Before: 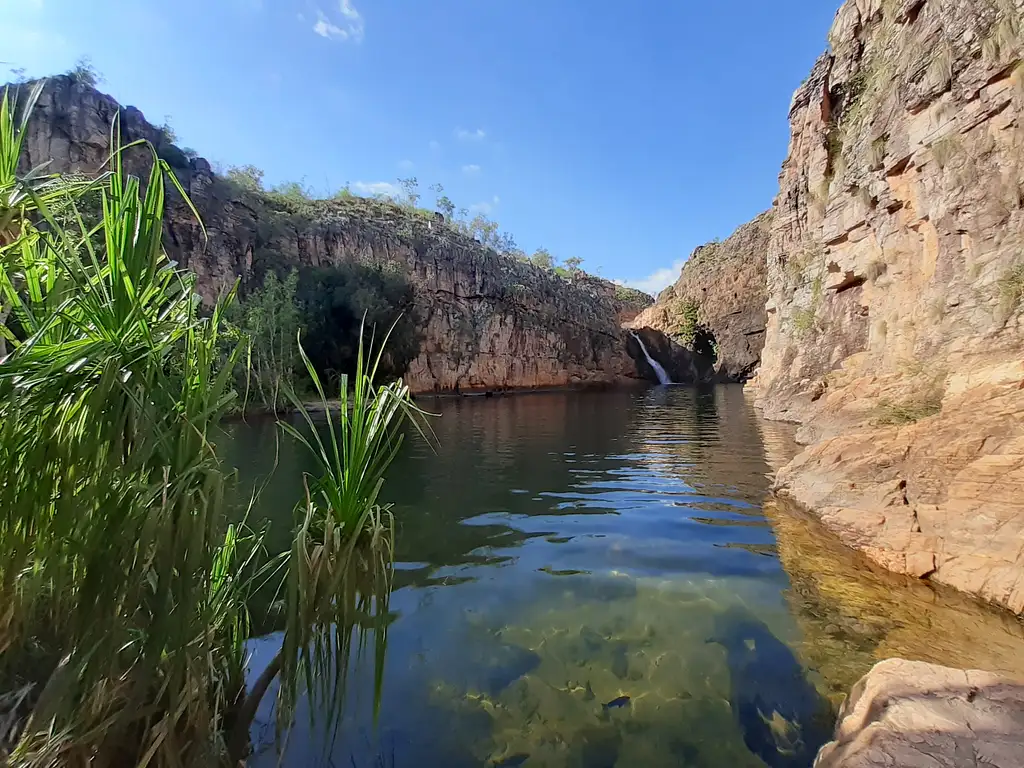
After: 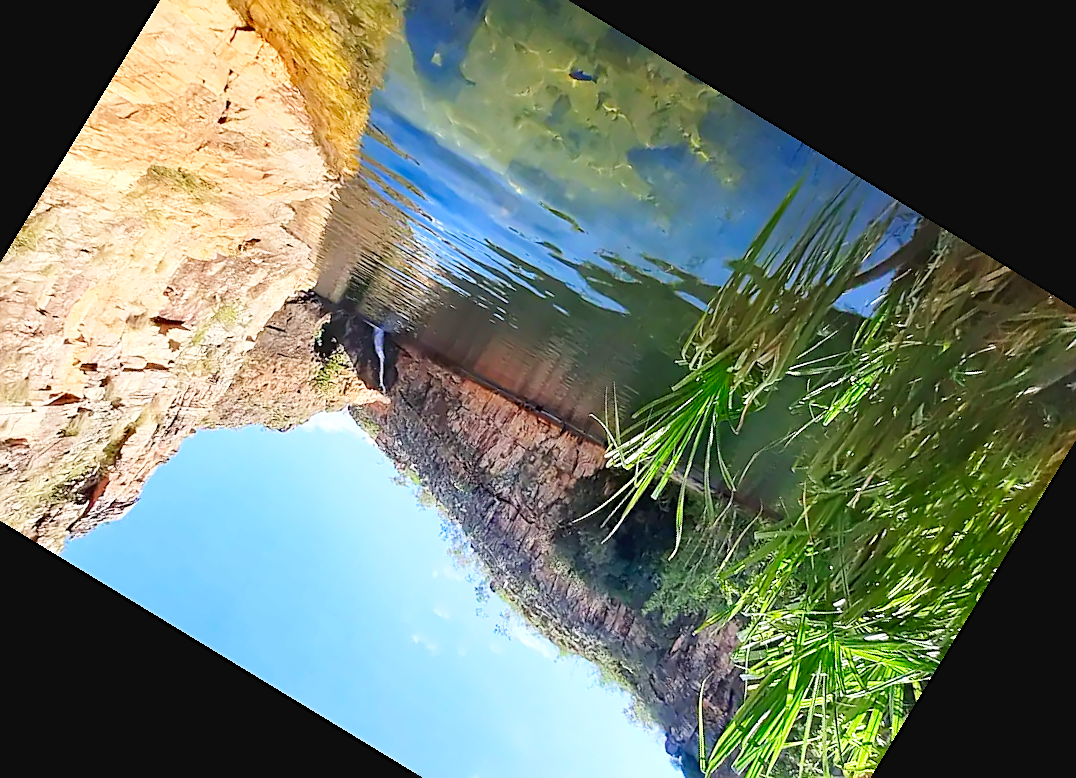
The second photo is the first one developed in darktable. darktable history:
sharpen: amount 0.478
rotate and perspective: rotation -1.32°, lens shift (horizontal) -0.031, crop left 0.015, crop right 0.985, crop top 0.047, crop bottom 0.982
base curve: curves: ch0 [(0, 0) (0.204, 0.334) (0.55, 0.733) (1, 1)], preserve colors none
contrast brightness saturation: brightness -0.02, saturation 0.35
tone equalizer: on, module defaults
crop and rotate: angle 148.68°, left 9.111%, top 15.603%, right 4.588%, bottom 17.041%
exposure: black level correction -0.002, exposure 0.54 EV, compensate highlight preservation false
